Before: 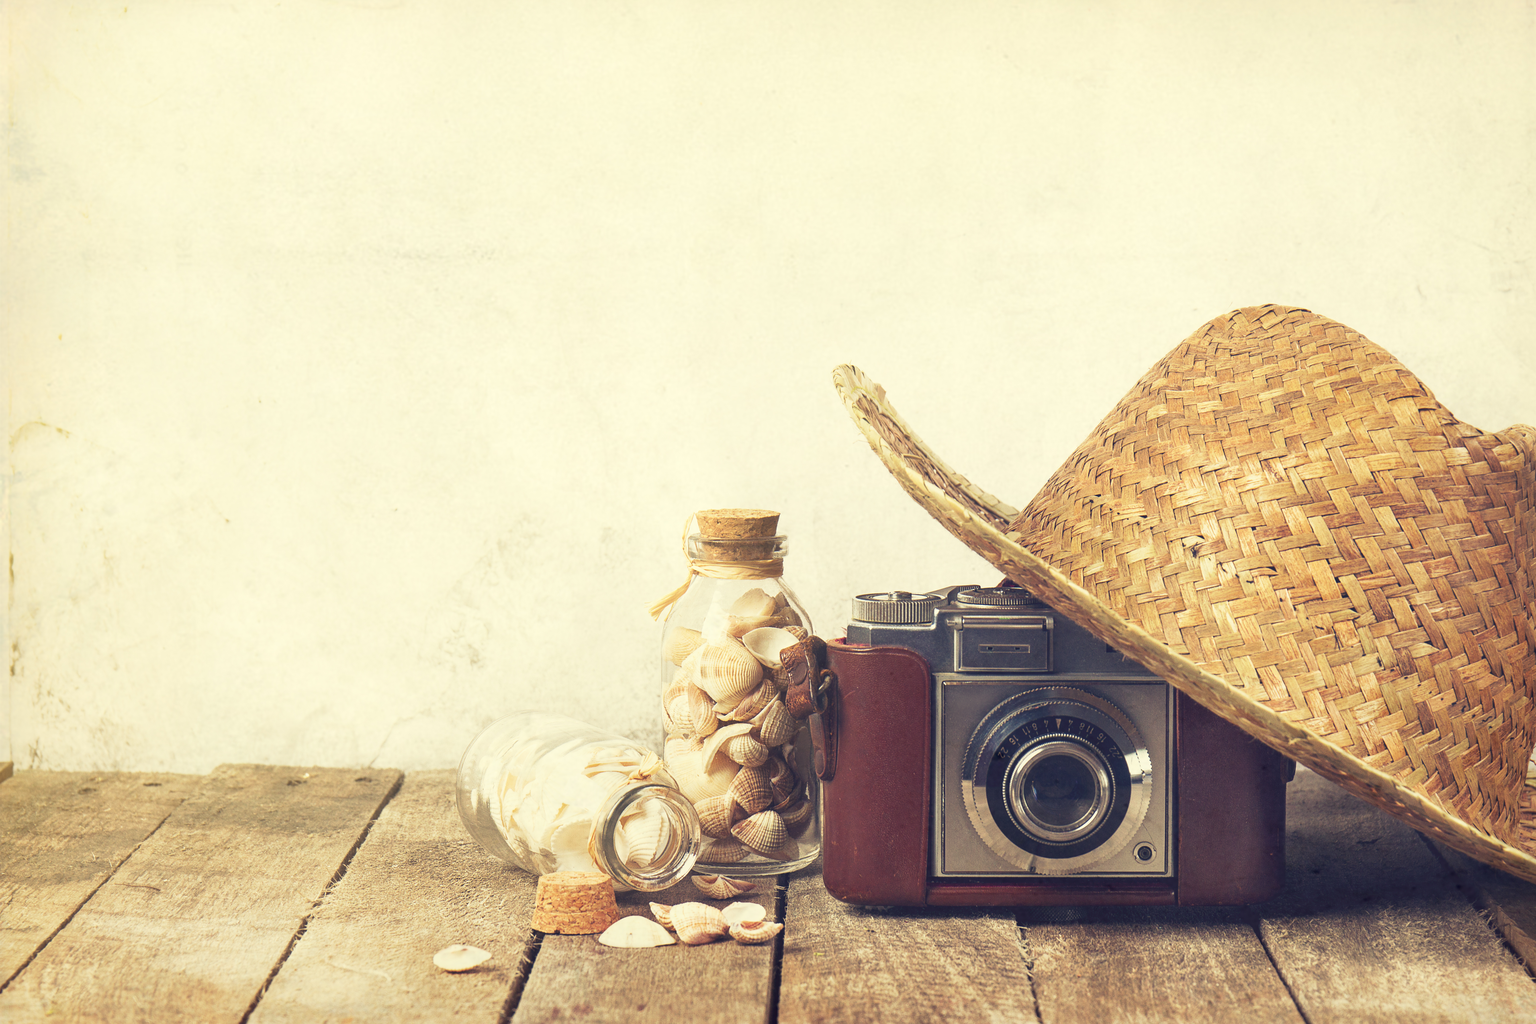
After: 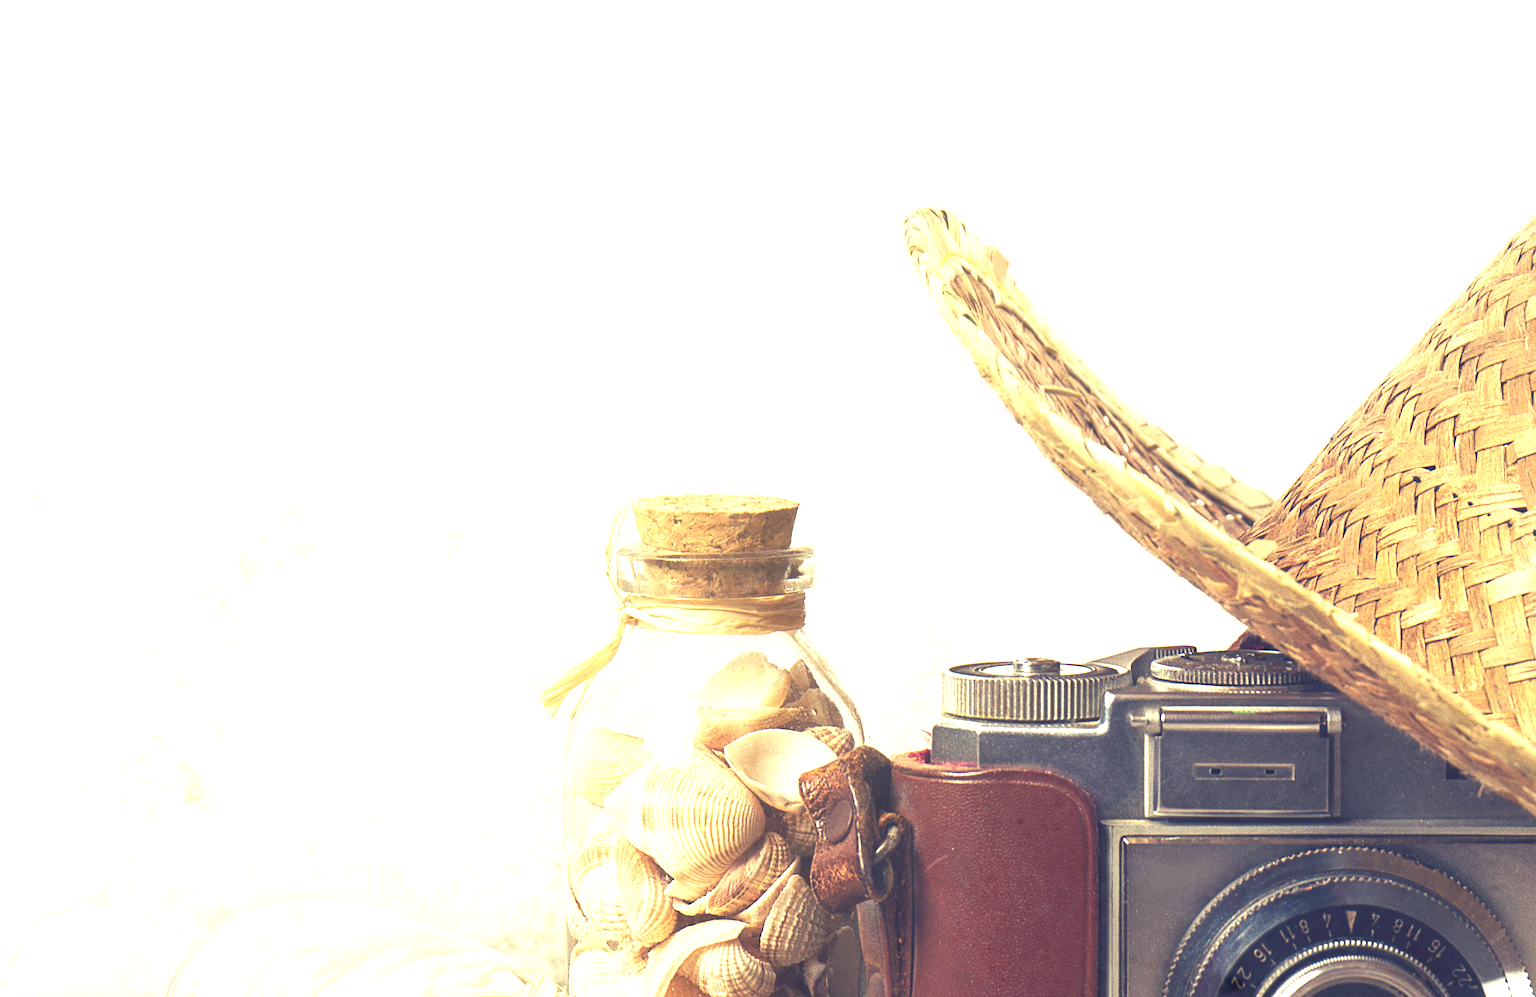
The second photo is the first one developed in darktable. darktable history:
exposure: black level correction -0.002, exposure 0.711 EV, compensate highlight preservation false
crop: left 24.565%, top 25.351%, right 25.009%, bottom 25.535%
